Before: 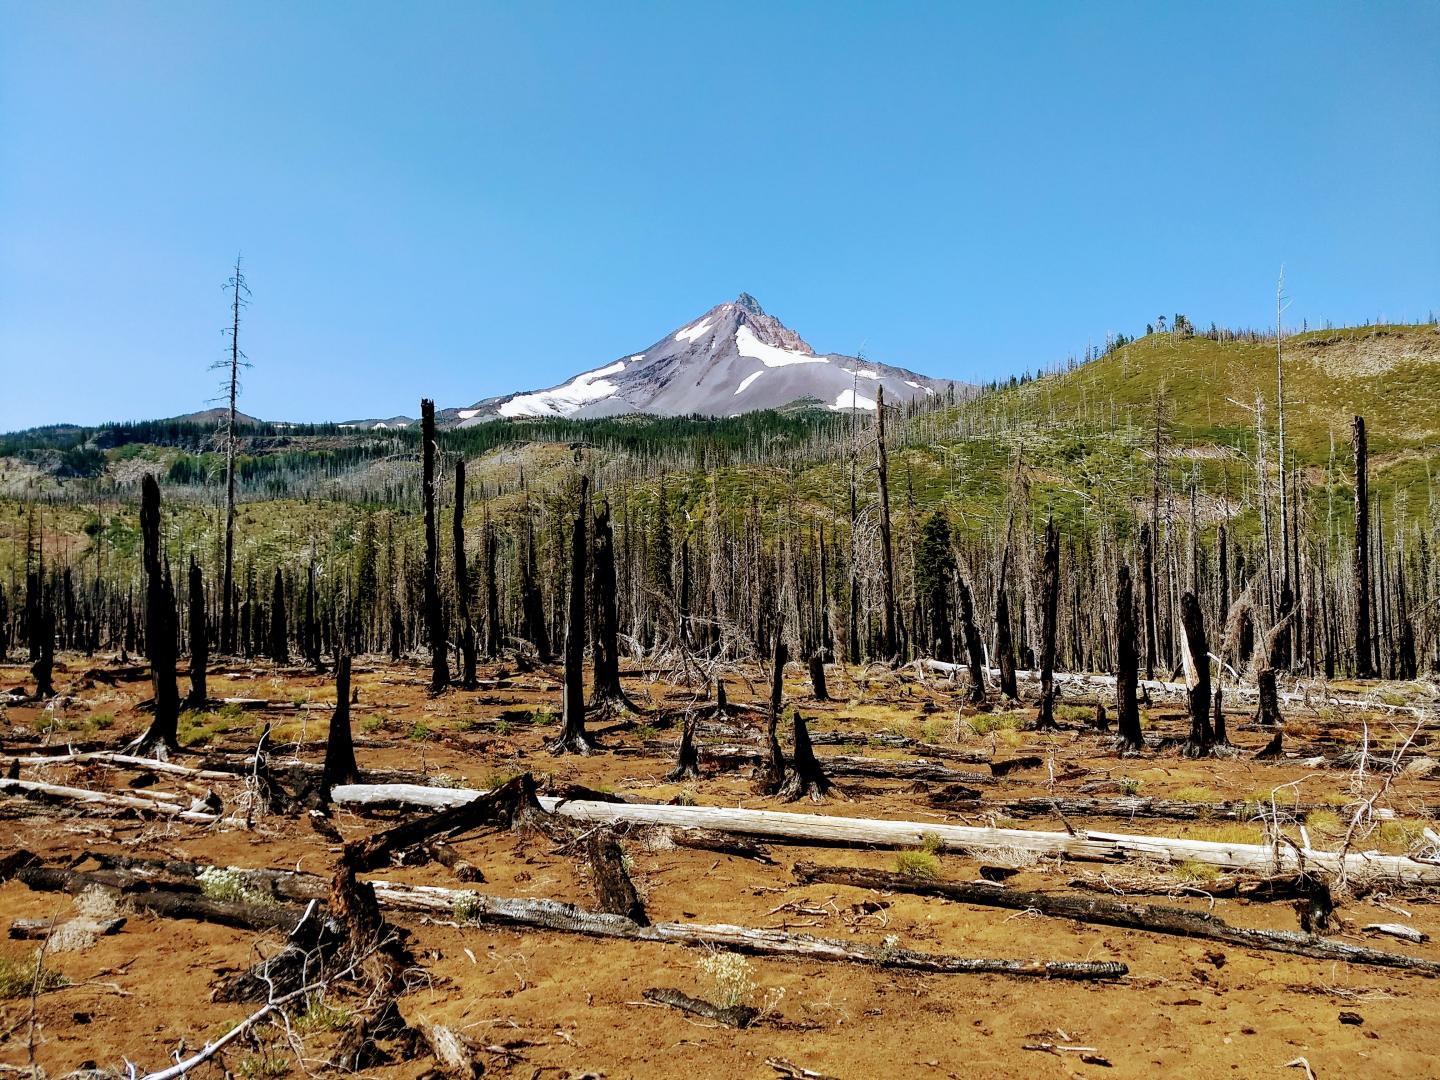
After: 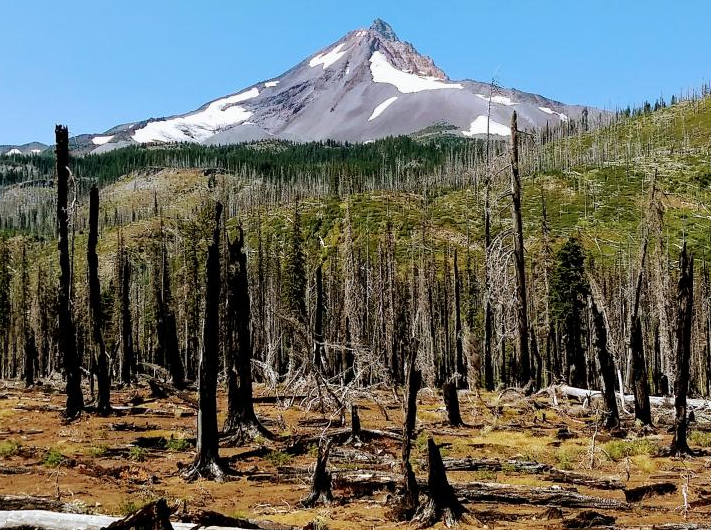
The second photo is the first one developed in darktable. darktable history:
crop: left 25.434%, top 25.371%, right 25.165%, bottom 25.504%
